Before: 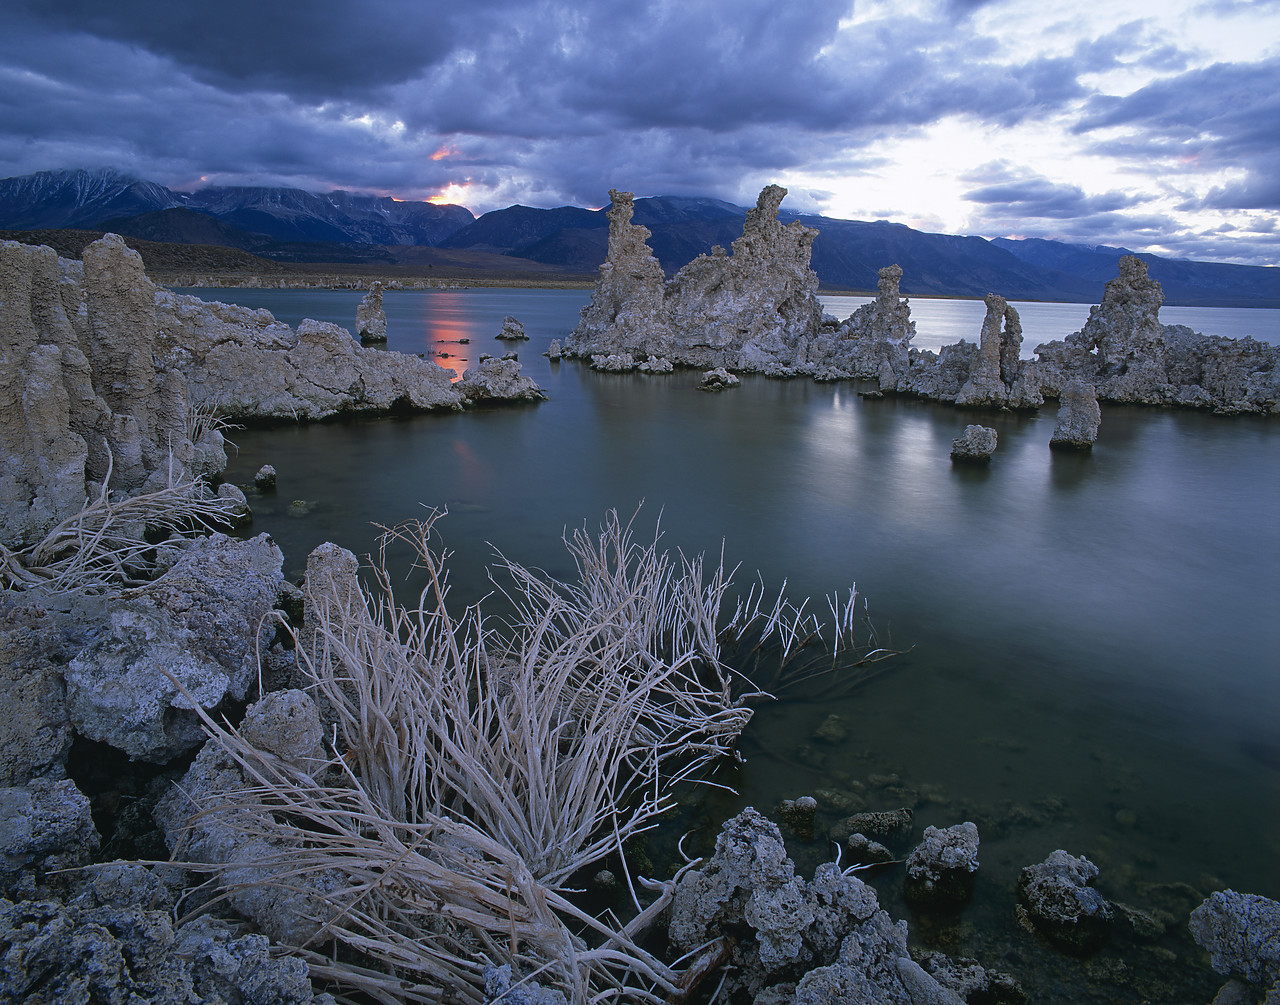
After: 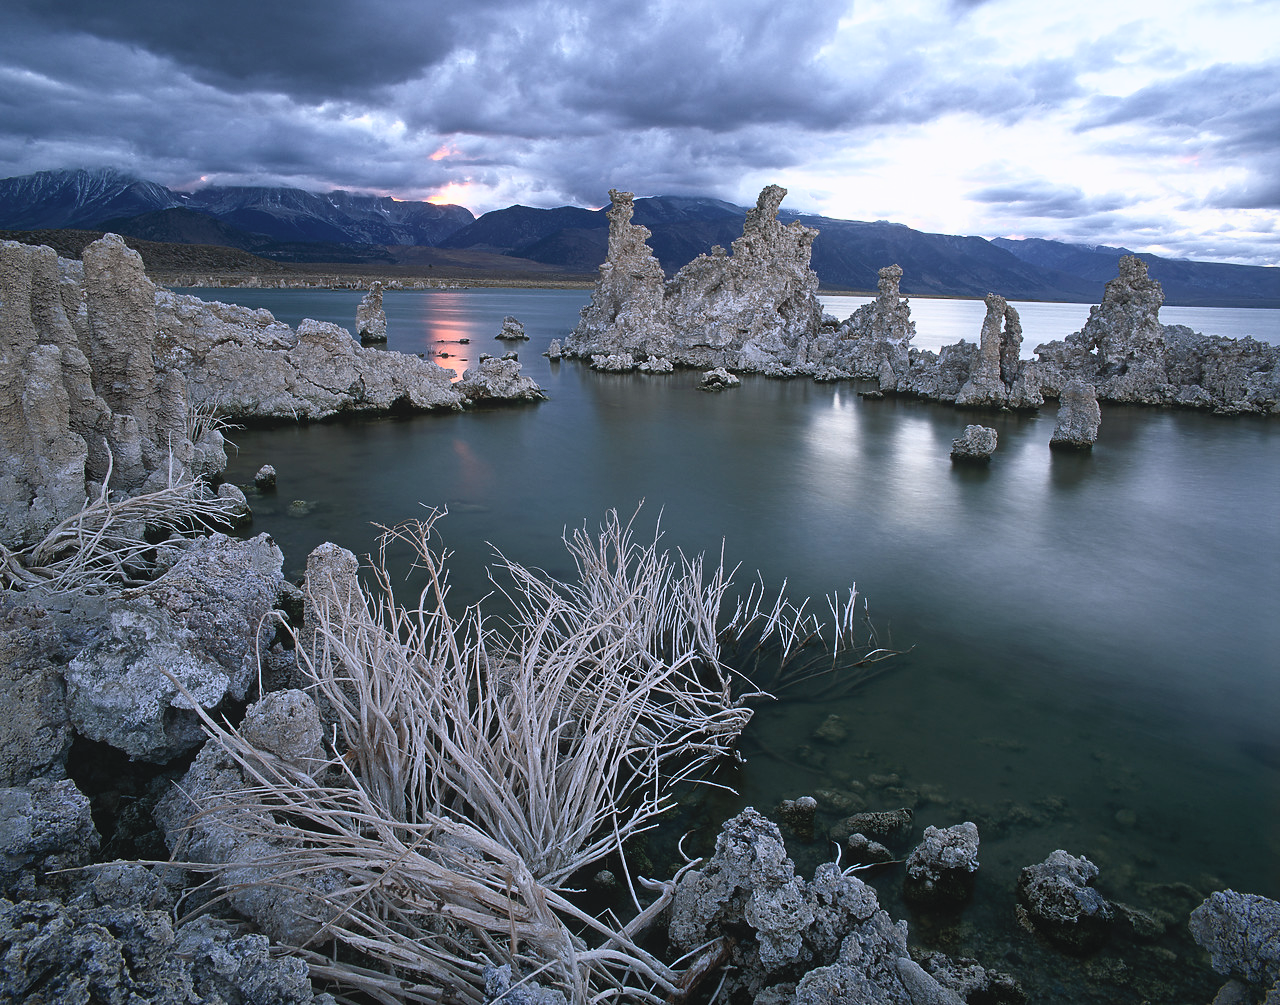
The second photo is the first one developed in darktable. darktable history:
contrast brightness saturation: contrast 0.441, brightness 0.553, saturation -0.203
exposure: exposure -0.363 EV, compensate highlight preservation false
